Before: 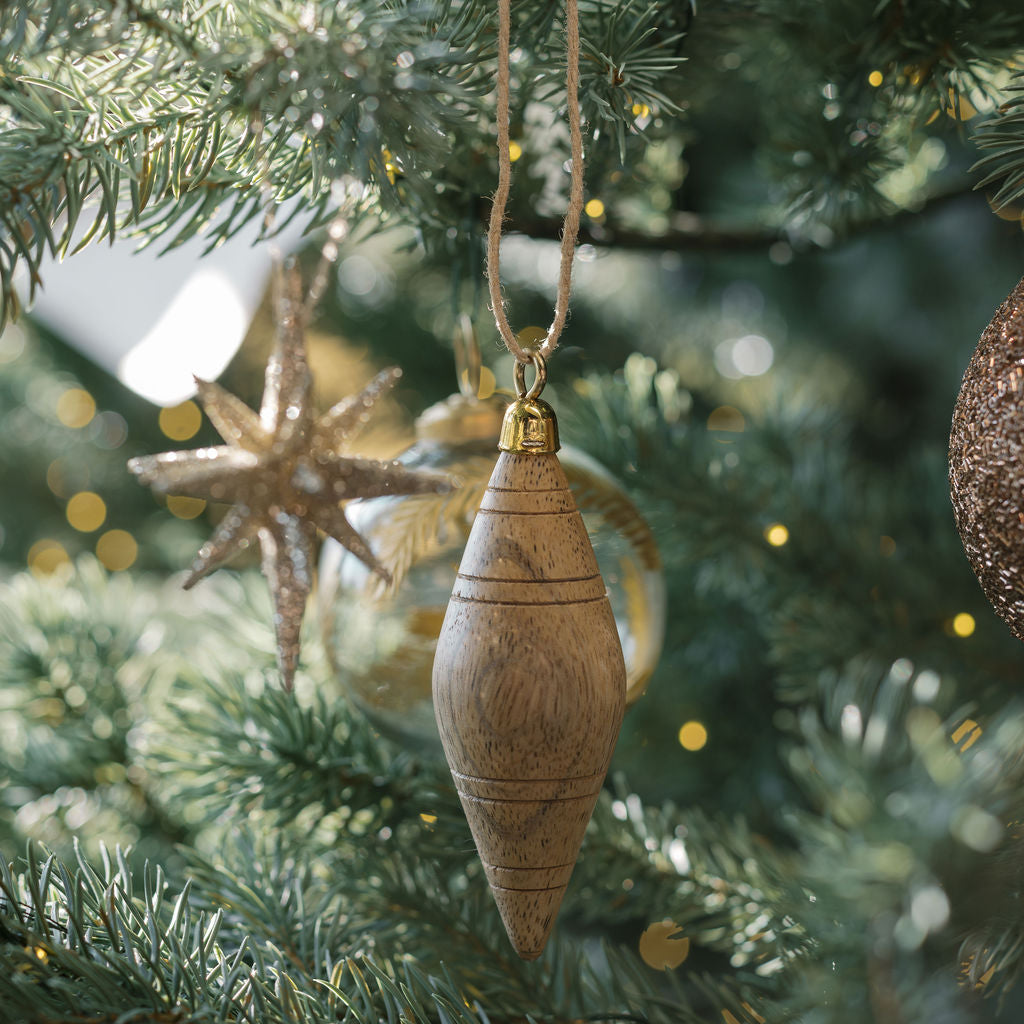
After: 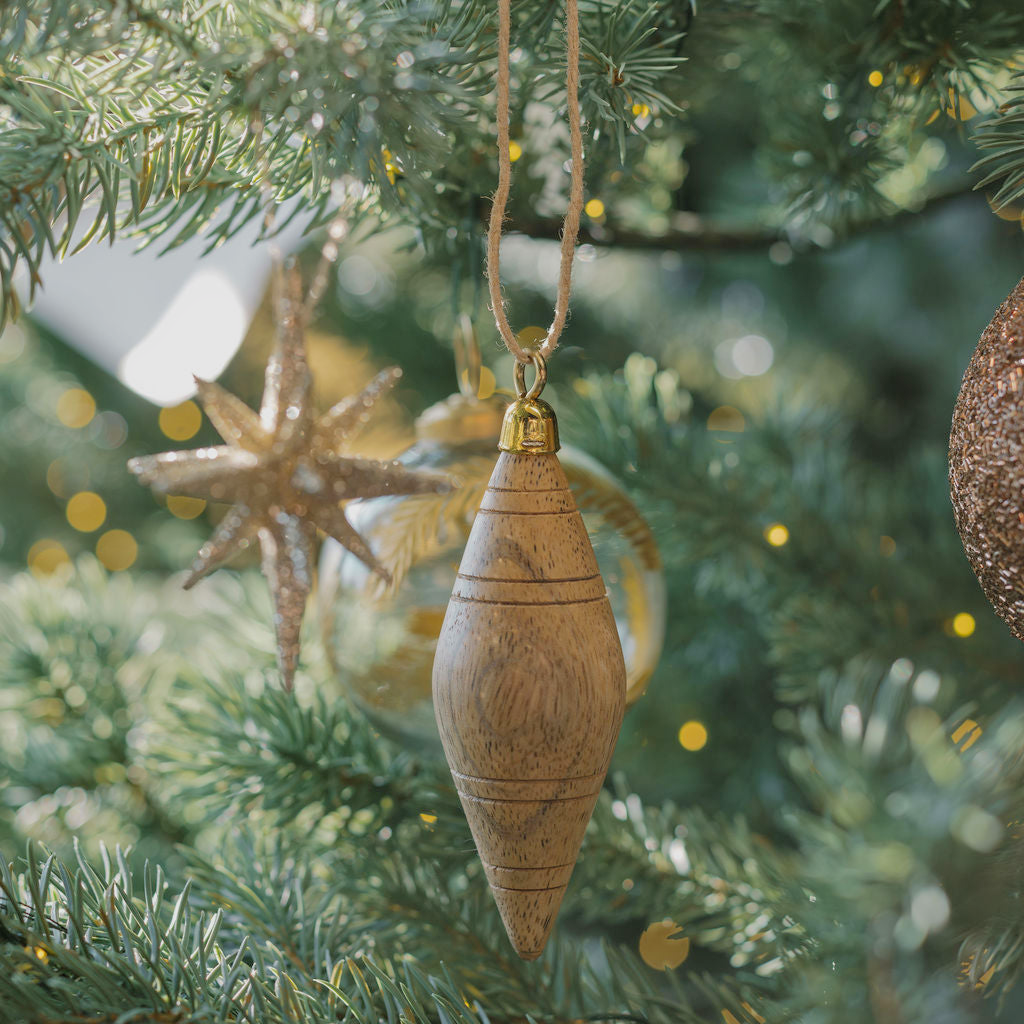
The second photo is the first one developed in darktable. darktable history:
tone equalizer: -8 EV 0.25 EV, -7 EV 0.417 EV, -6 EV 0.417 EV, -5 EV 0.25 EV, -3 EV -0.25 EV, -2 EV -0.417 EV, -1 EV -0.417 EV, +0 EV -0.25 EV, edges refinement/feathering 500, mask exposure compensation -1.57 EV, preserve details guided filter
contrast brightness saturation: brightness 0.09, saturation 0.19
